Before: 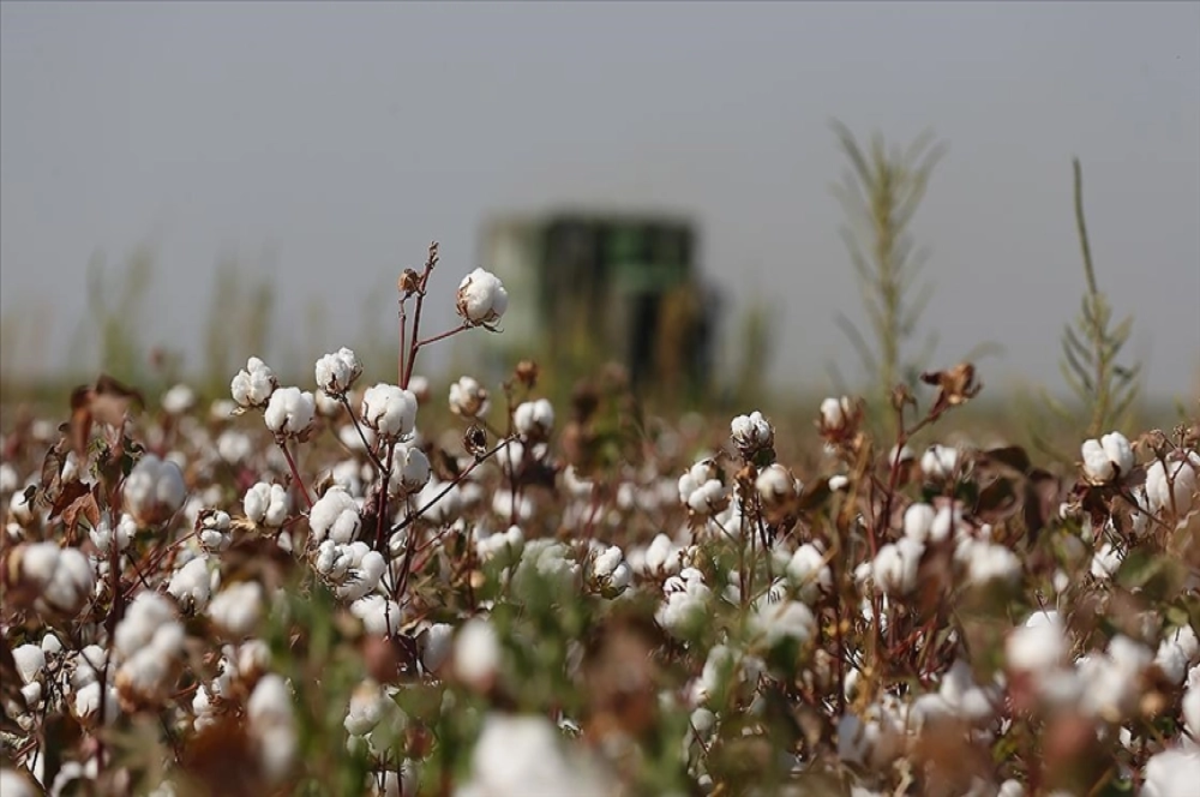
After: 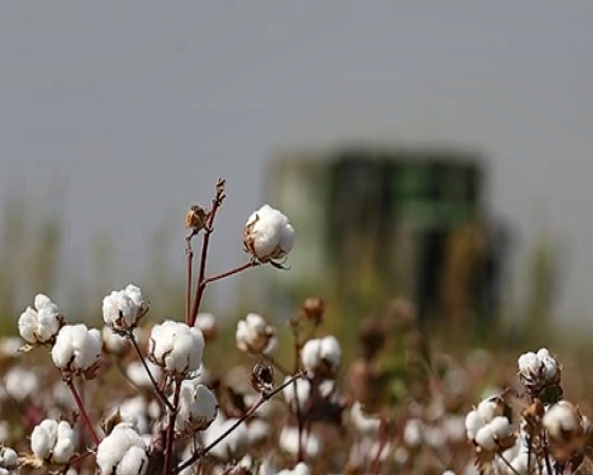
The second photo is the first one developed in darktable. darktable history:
shadows and highlights: shadows 39.55, highlights -52.73, low approximation 0.01, soften with gaussian
crop: left 17.79%, top 7.912%, right 32.738%, bottom 32.453%
haze removal: adaptive false
